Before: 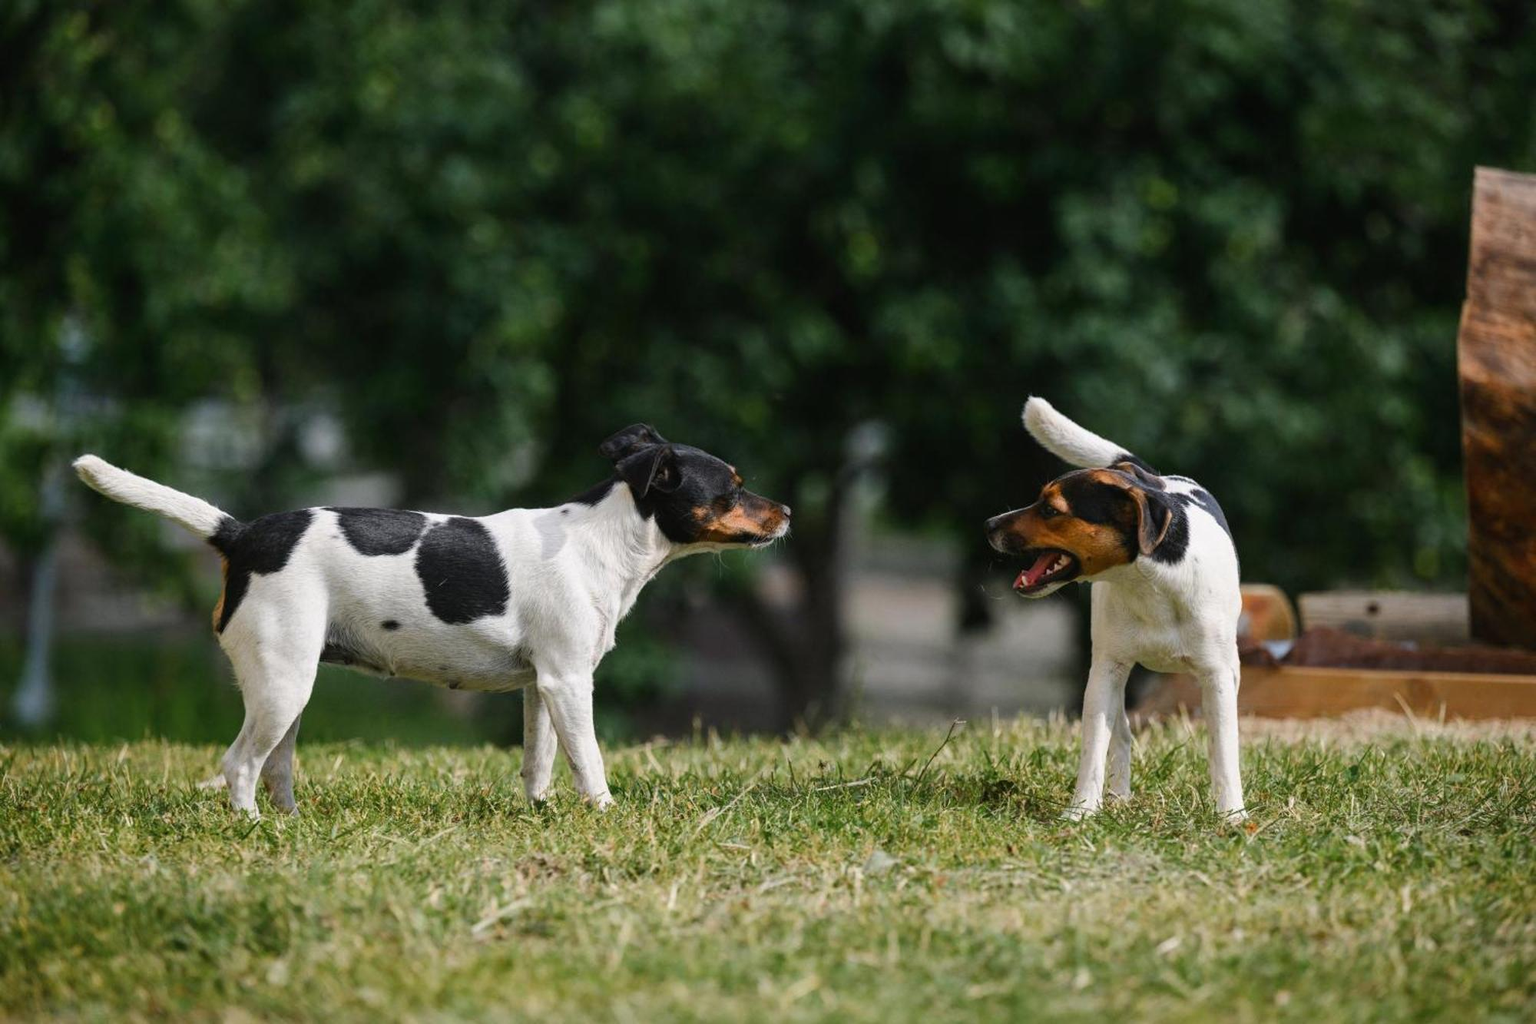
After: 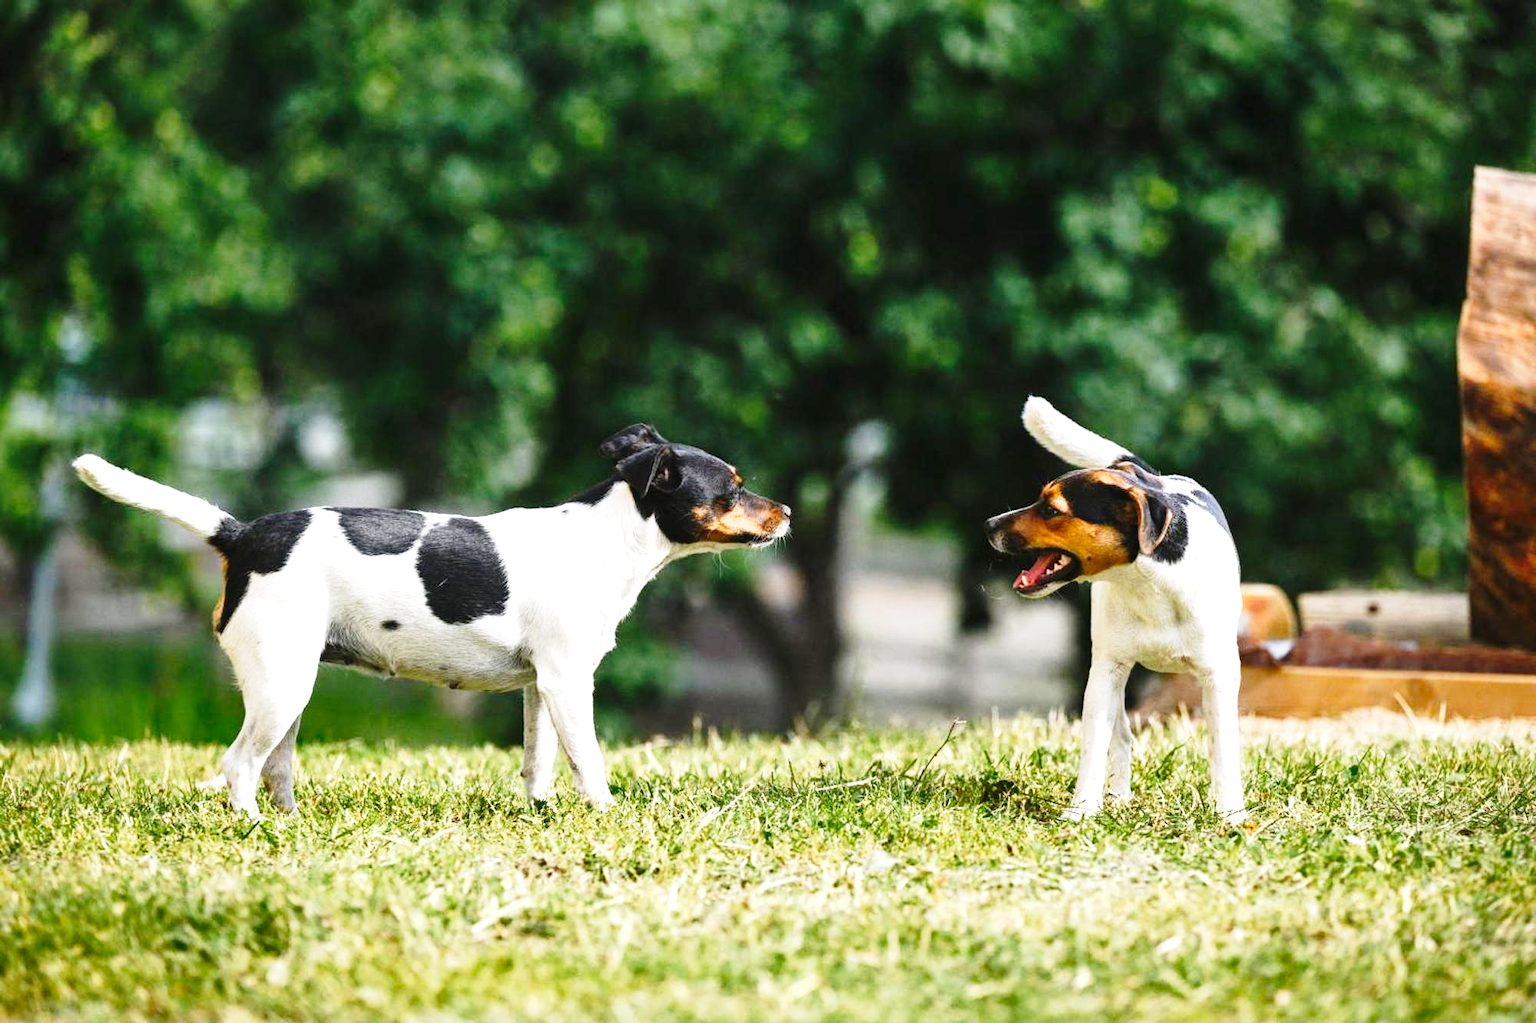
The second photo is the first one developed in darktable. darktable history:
exposure: black level correction 0.001, exposure 0.956 EV, compensate exposure bias true, compensate highlight preservation false
base curve: curves: ch0 [(0, 0) (0.028, 0.03) (0.121, 0.232) (0.46, 0.748) (0.859, 0.968) (1, 1)], preserve colors none
shadows and highlights: shadows 25.19, highlights -48.04, soften with gaussian
